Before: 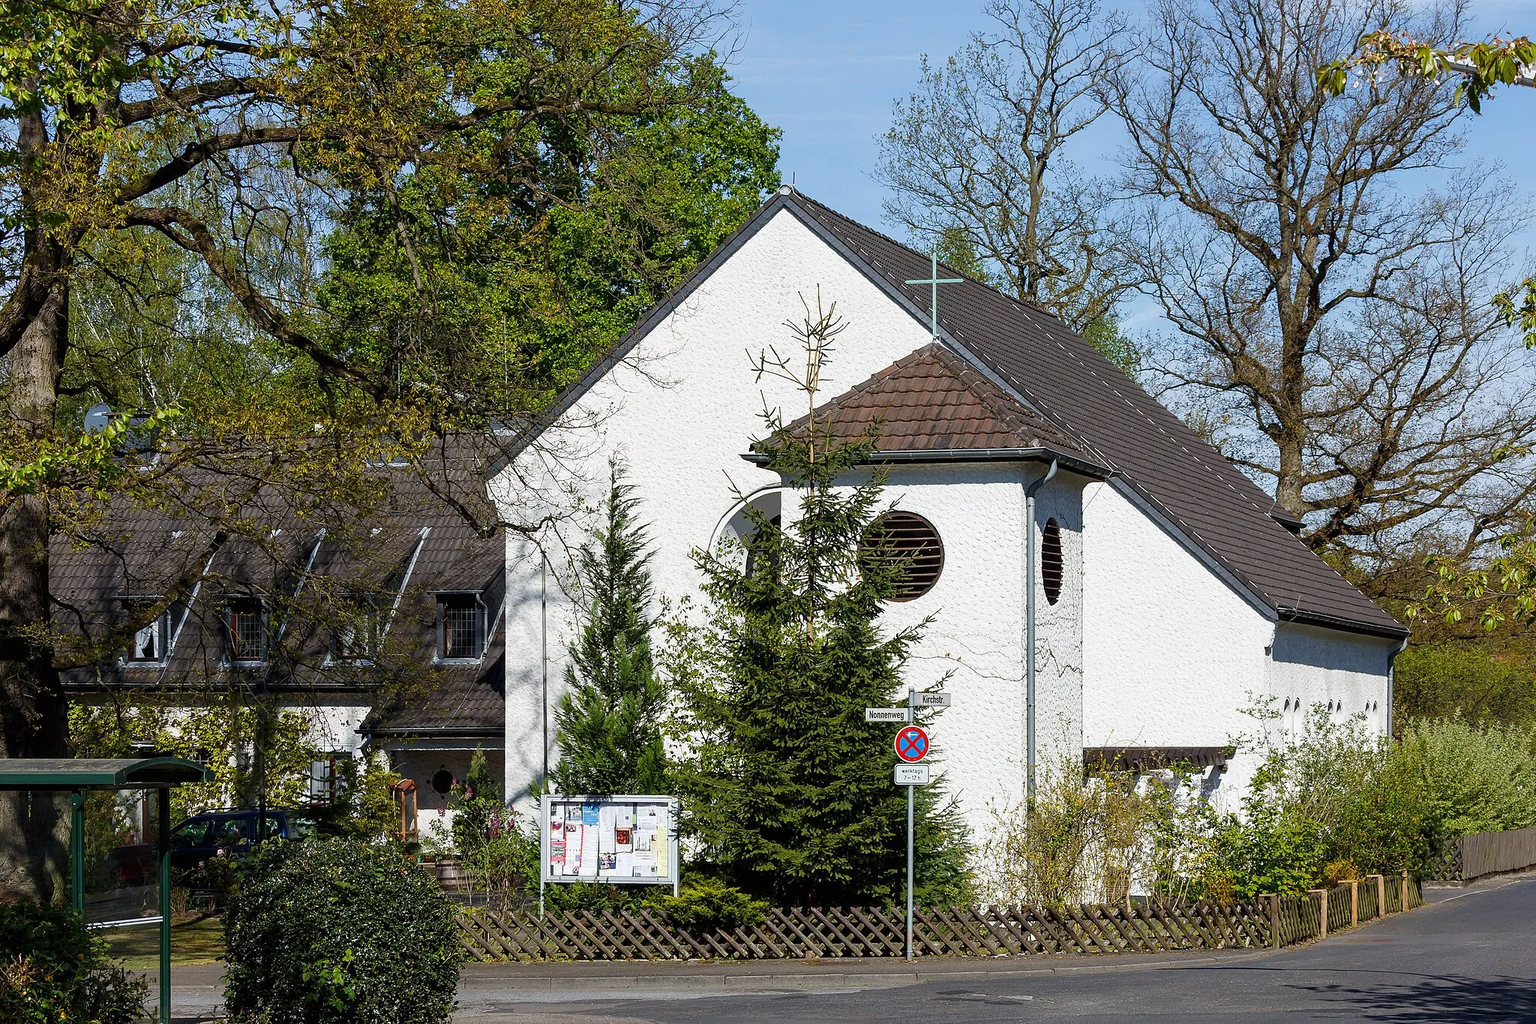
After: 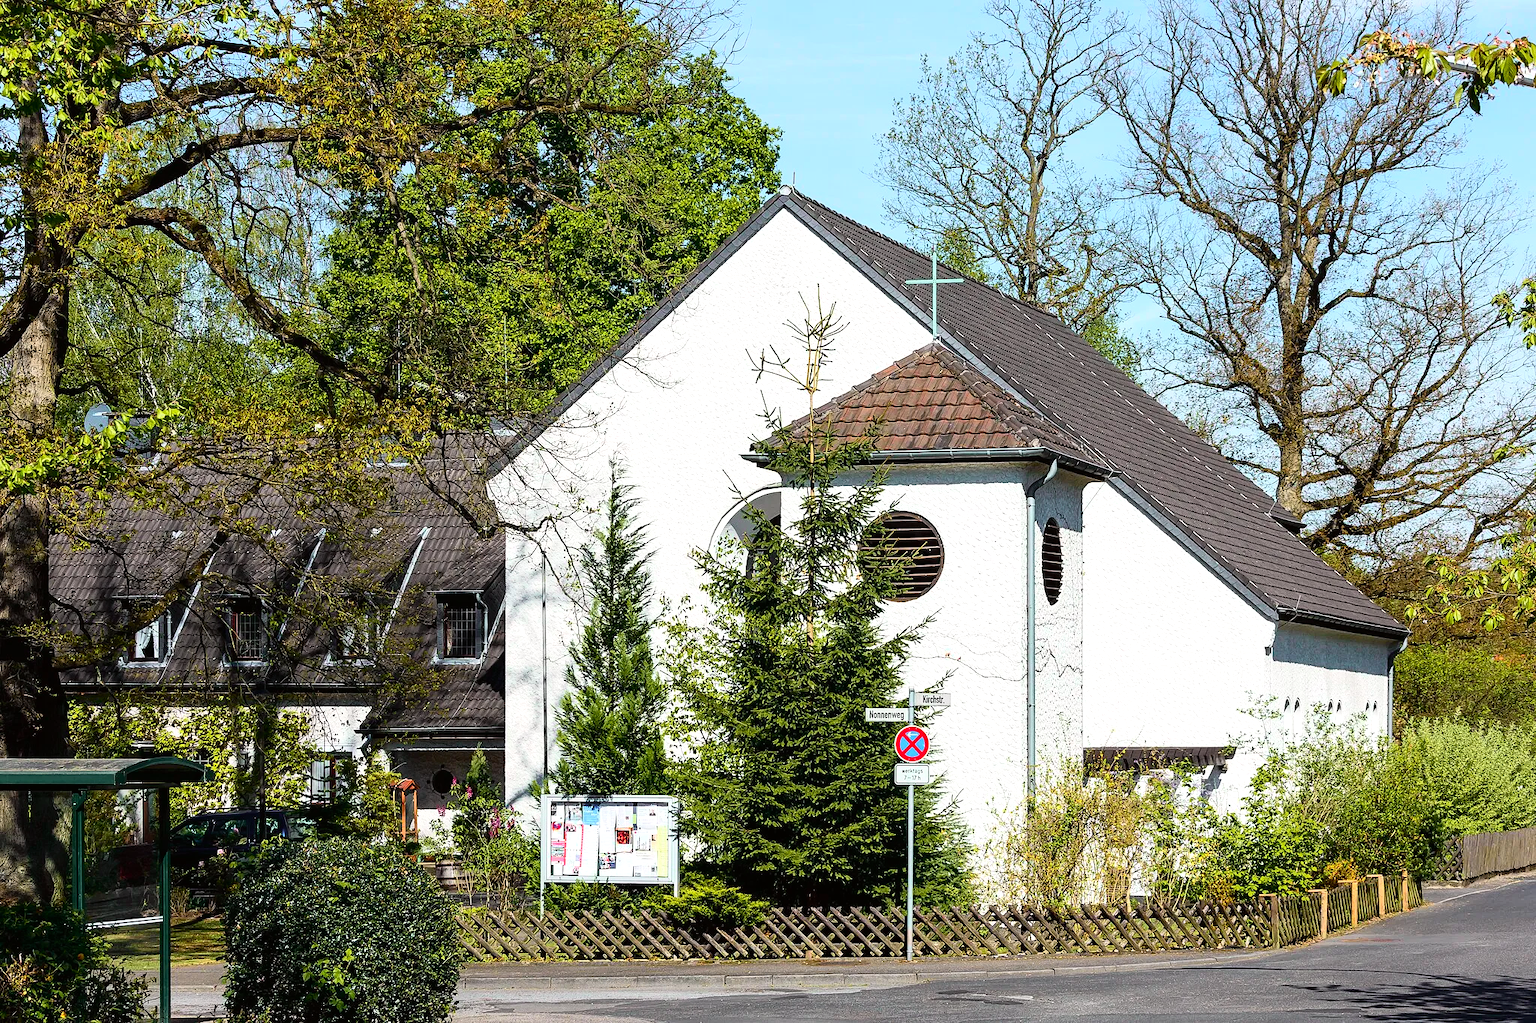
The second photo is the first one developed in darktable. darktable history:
tone curve: curves: ch0 [(0, 0.005) (0.103, 0.097) (0.18, 0.22) (0.4, 0.485) (0.5, 0.612) (0.668, 0.787) (0.823, 0.894) (1, 0.971)]; ch1 [(0, 0) (0.172, 0.123) (0.324, 0.253) (0.396, 0.388) (0.478, 0.461) (0.499, 0.498) (0.522, 0.528) (0.609, 0.686) (0.704, 0.818) (1, 1)]; ch2 [(0, 0) (0.411, 0.424) (0.496, 0.501) (0.515, 0.514) (0.555, 0.585) (0.641, 0.69) (1, 1)], color space Lab, independent channels
exposure: exposure 0.132 EV, compensate highlight preservation false
tone equalizer: -8 EV -0.434 EV, -7 EV -0.401 EV, -6 EV -0.369 EV, -5 EV -0.207 EV, -3 EV 0.211 EV, -2 EV 0.342 EV, -1 EV 0.407 EV, +0 EV 0.421 EV, edges refinement/feathering 500, mask exposure compensation -1.57 EV, preserve details no
